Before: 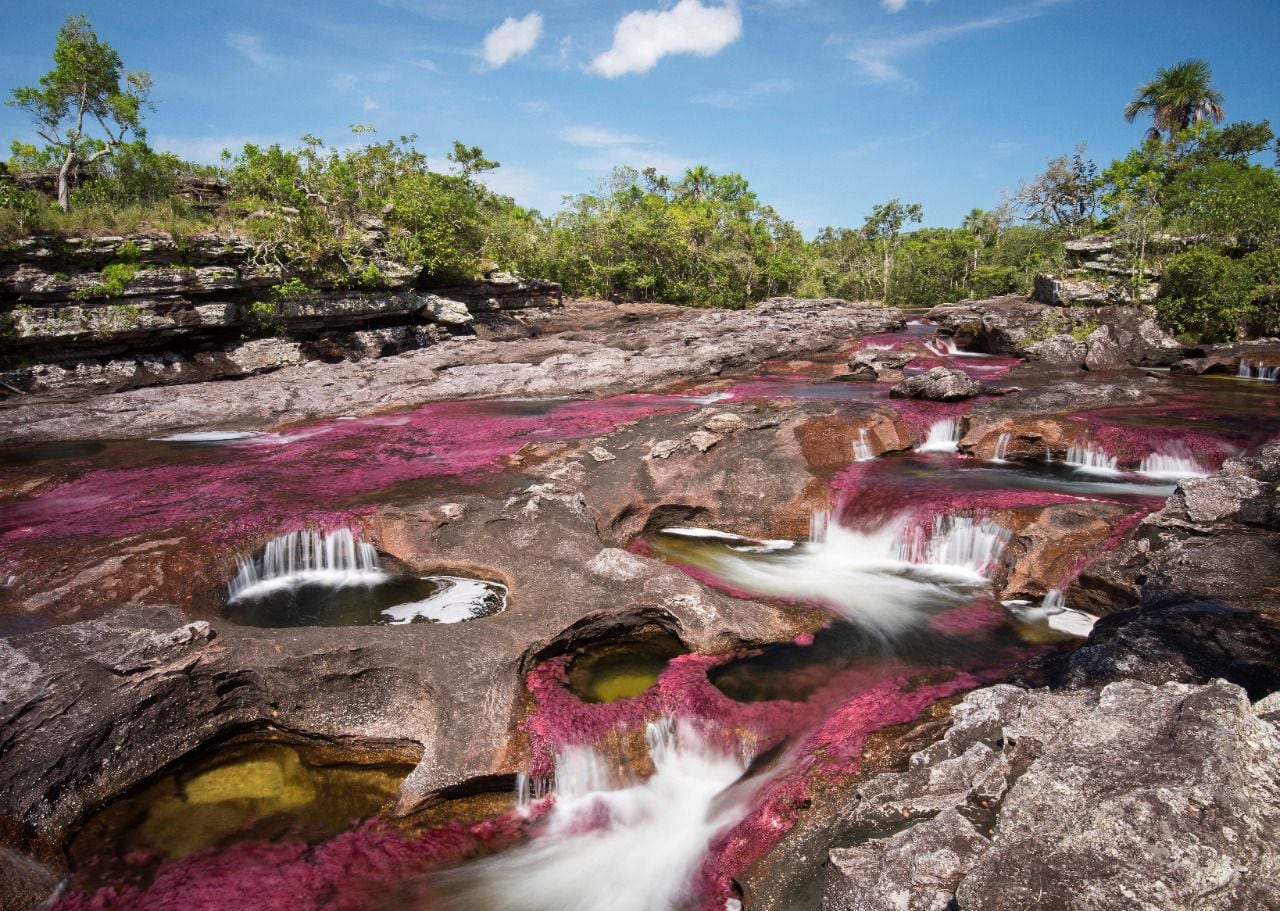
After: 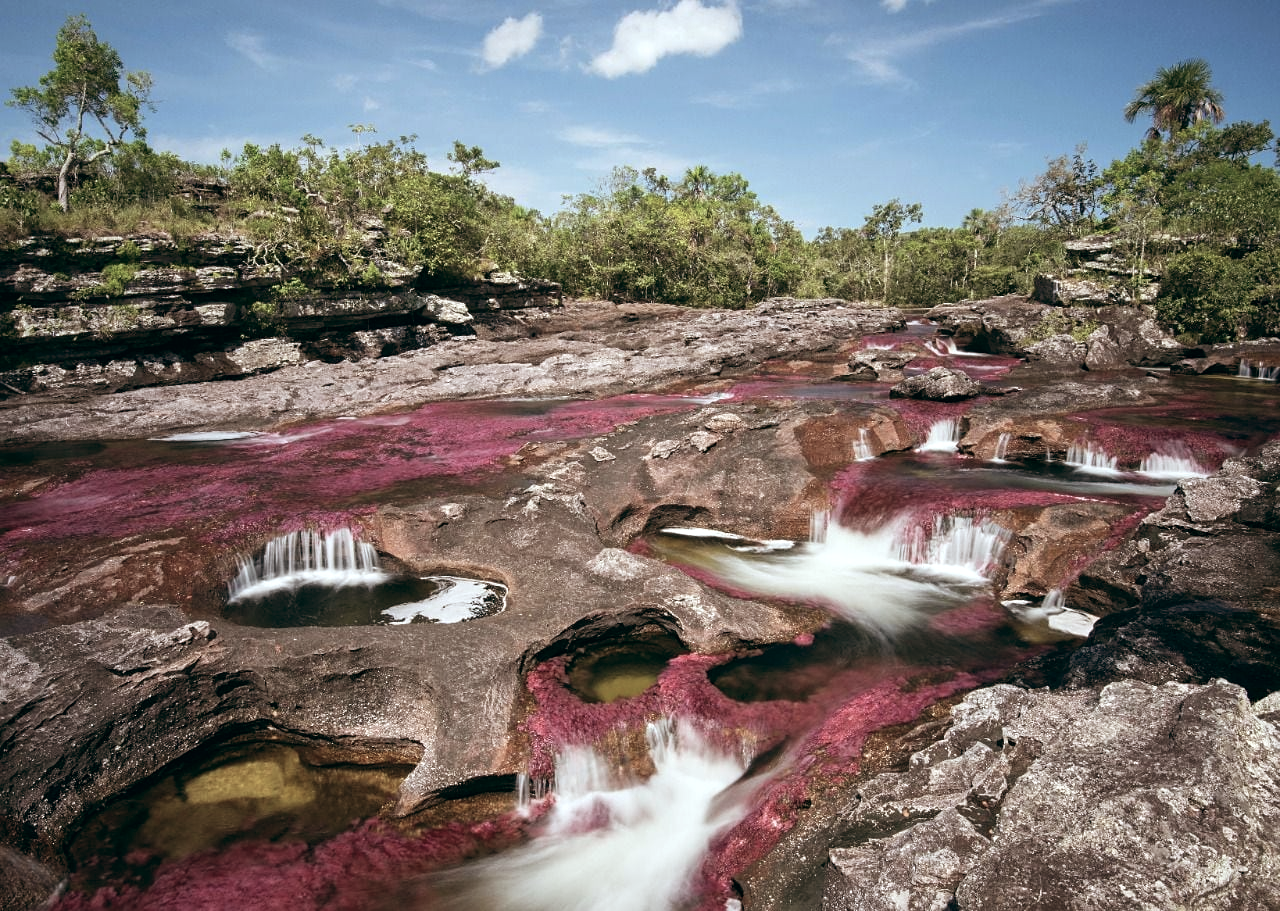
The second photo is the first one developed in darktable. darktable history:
exposure: exposure 0.15 EV, compensate highlight preservation false
color balance: lift [1, 0.994, 1.002, 1.006], gamma [0.957, 1.081, 1.016, 0.919], gain [0.97, 0.972, 1.01, 1.028], input saturation 91.06%, output saturation 79.8%
sharpen: amount 0.2
